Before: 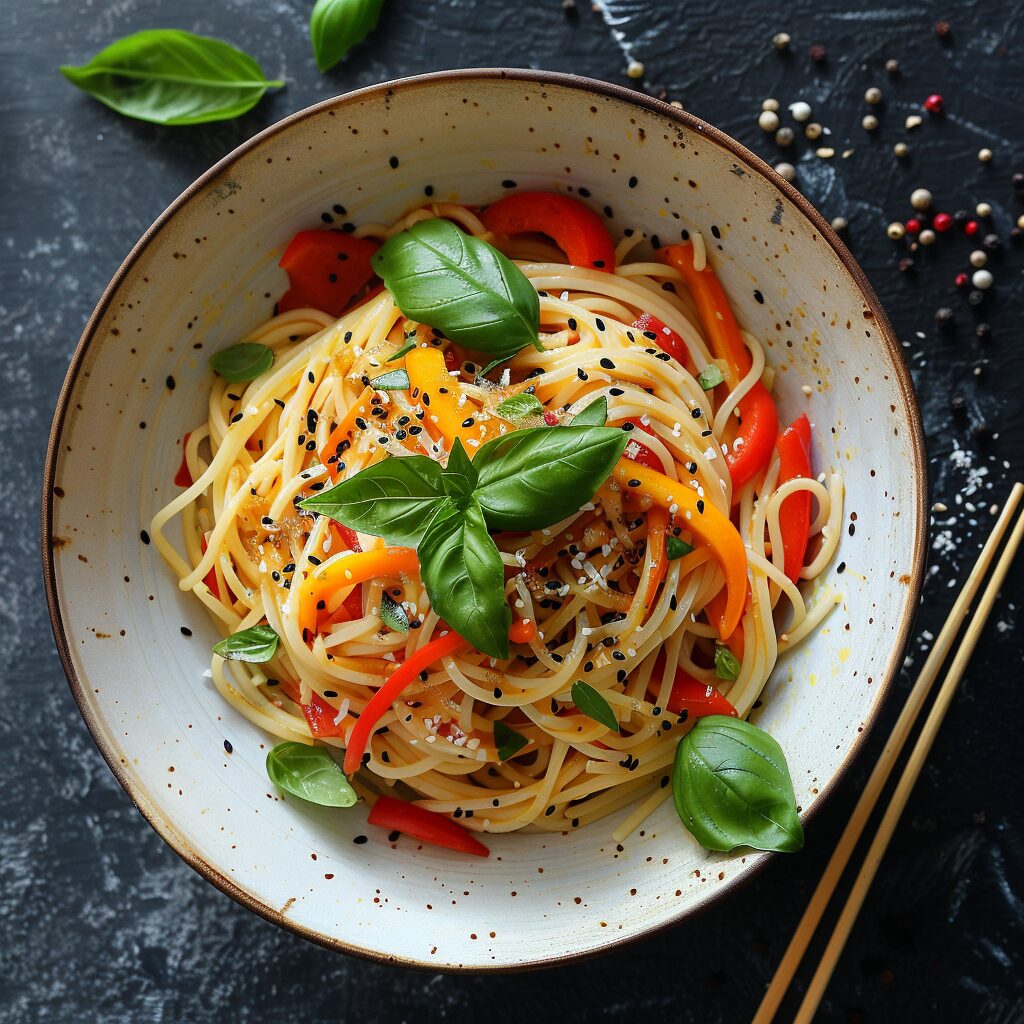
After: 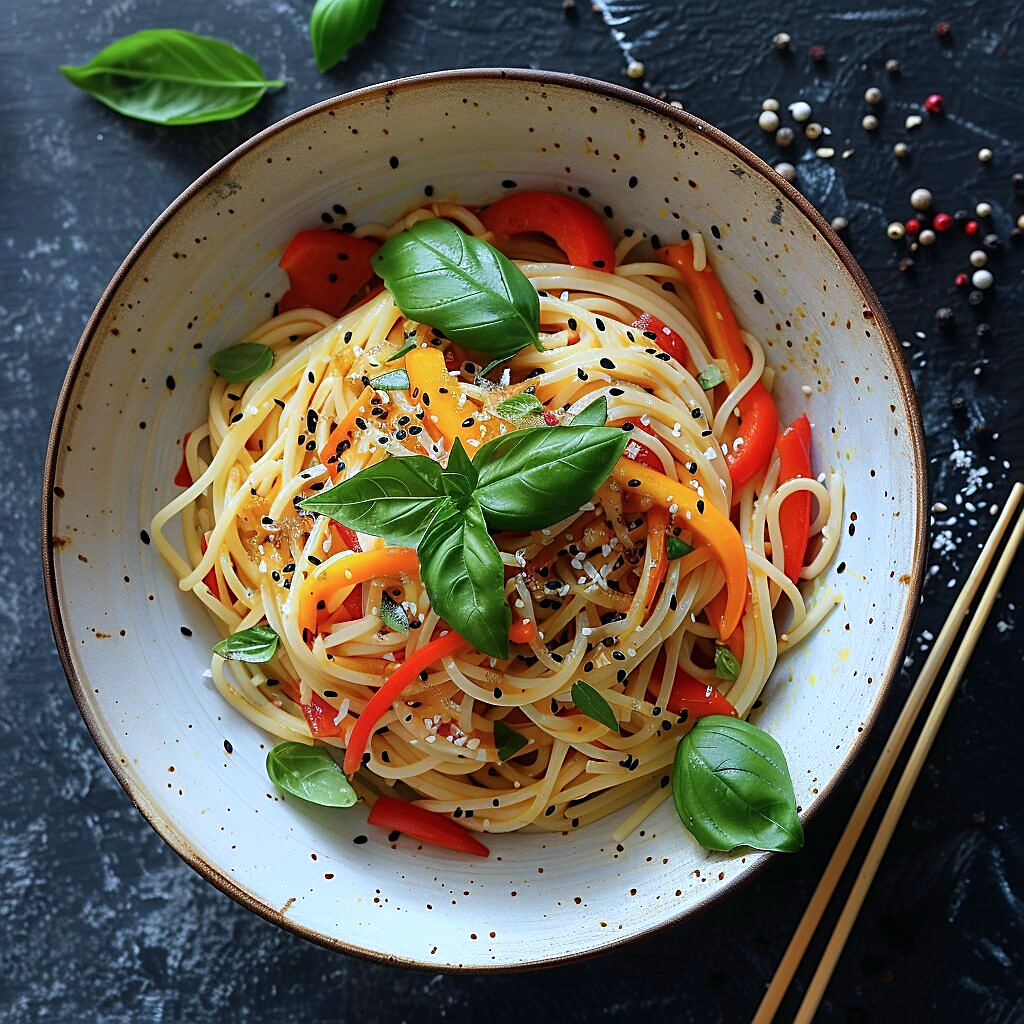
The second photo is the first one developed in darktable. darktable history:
color calibration: gray › normalize channels true, illuminant as shot in camera, x 0.369, y 0.377, temperature 4324.45 K, gamut compression 0.015
sharpen: on, module defaults
